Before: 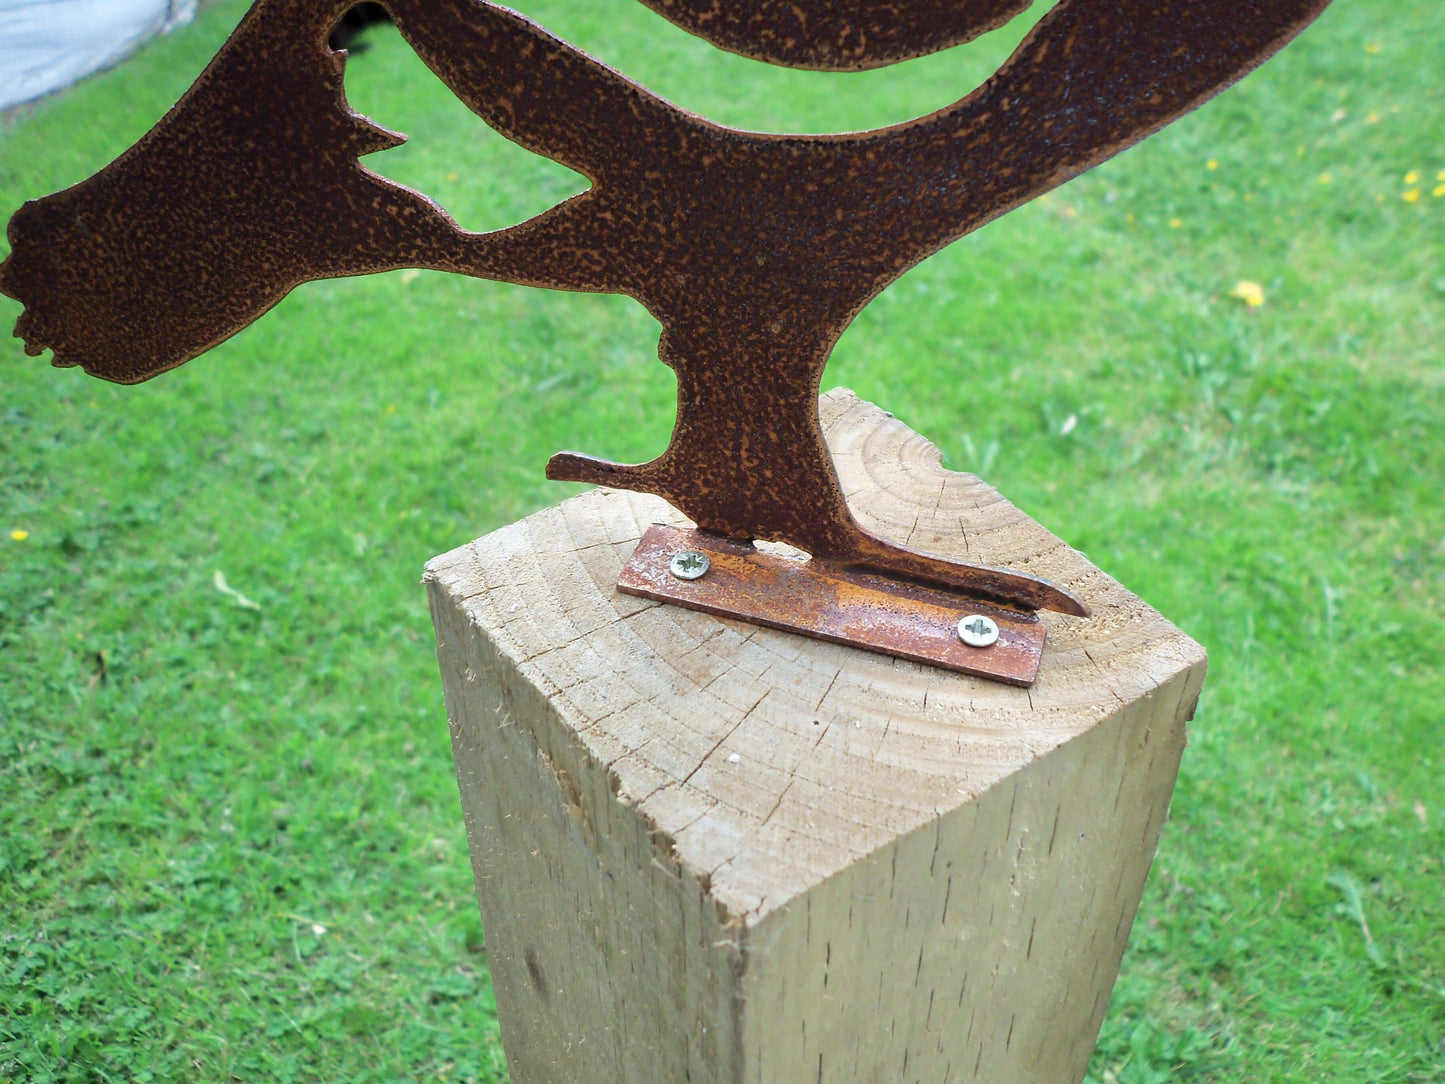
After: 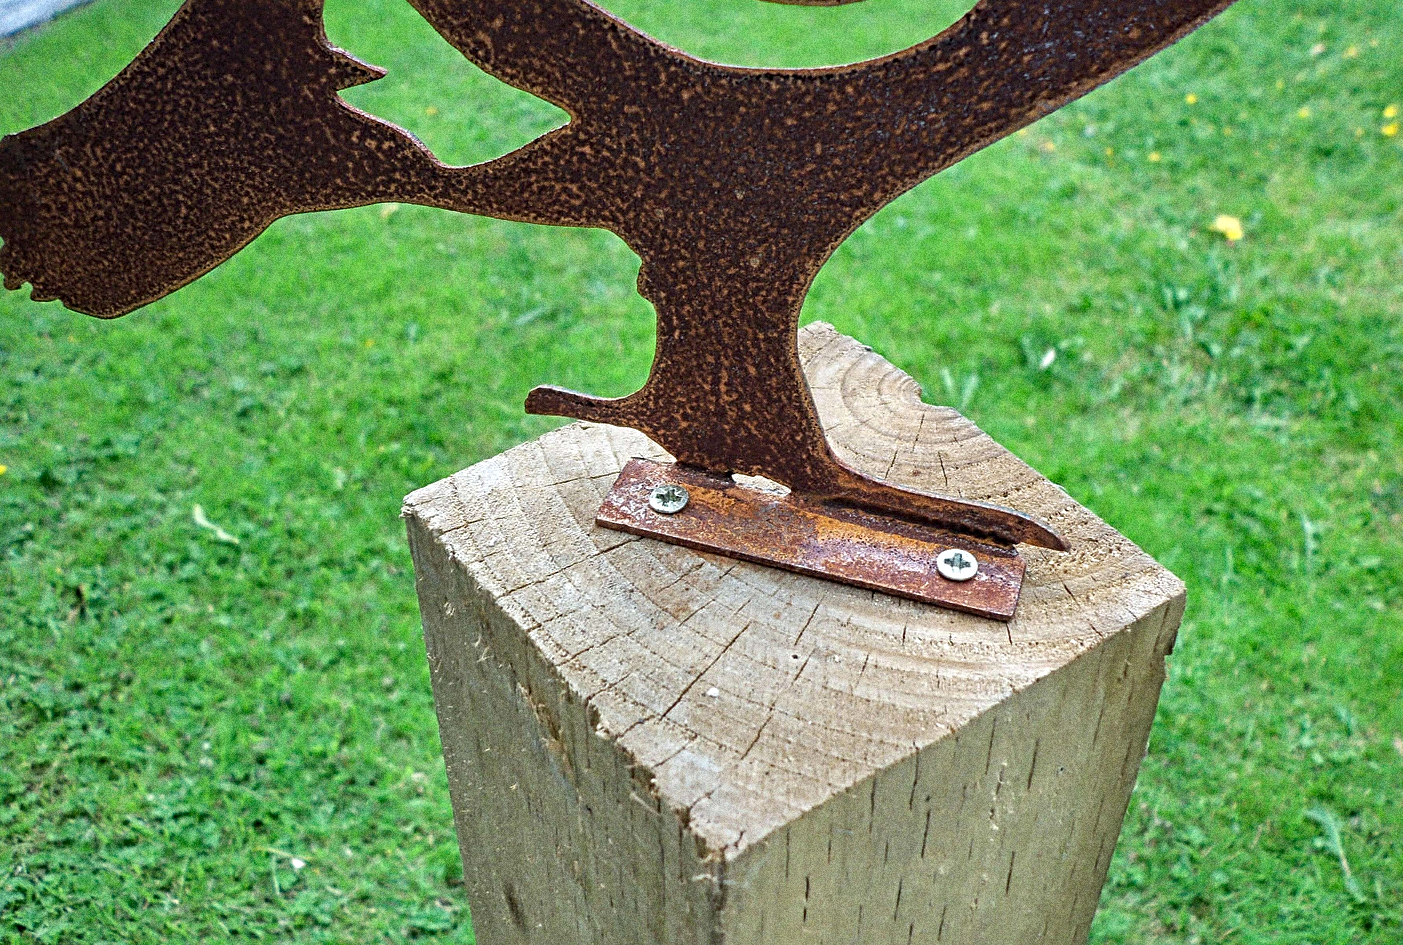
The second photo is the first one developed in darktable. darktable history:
exposure: compensate highlight preservation false
local contrast: on, module defaults
grain: coarseness 14.49 ISO, strength 48.04%, mid-tones bias 35%
crop: left 1.507%, top 6.147%, right 1.379%, bottom 6.637%
haze removal: compatibility mode true, adaptive false
sharpen: radius 4
shadows and highlights: shadows 52.42, soften with gaussian
